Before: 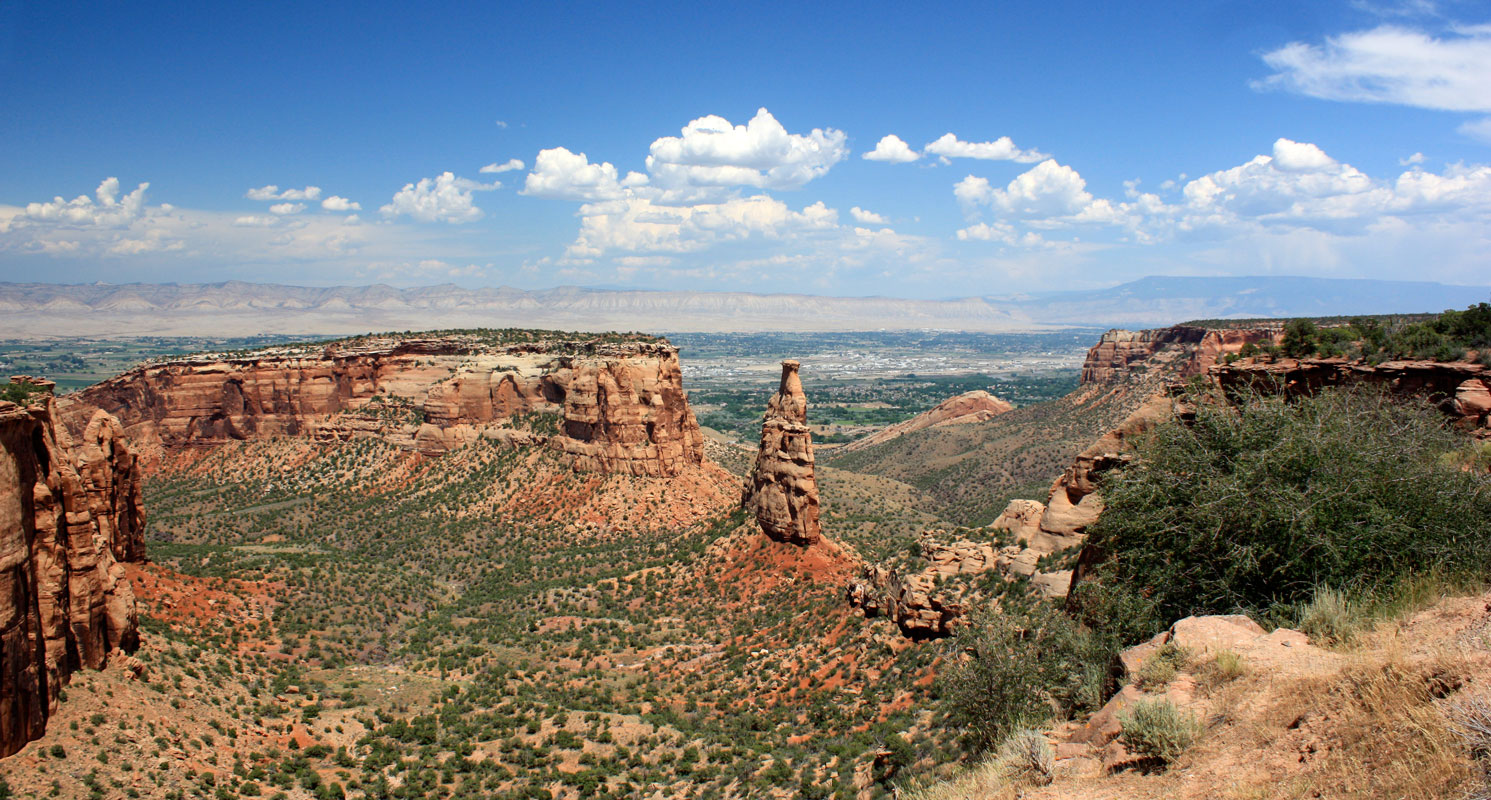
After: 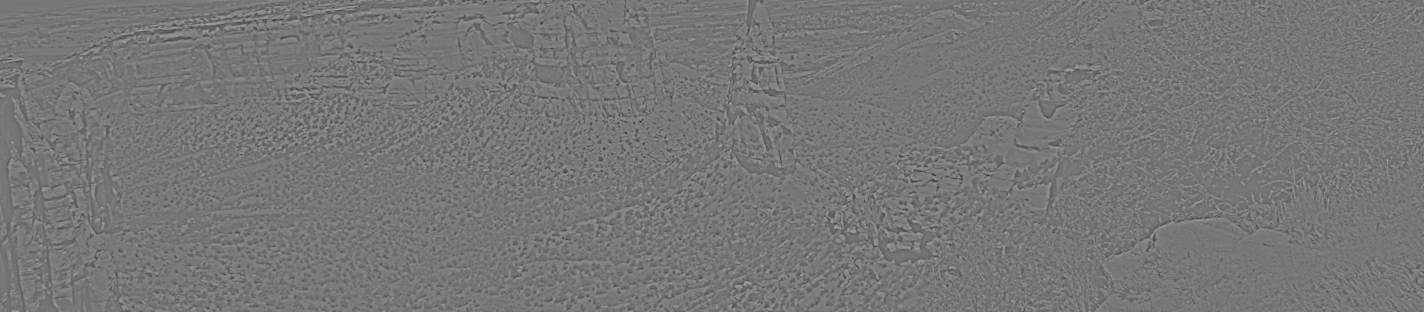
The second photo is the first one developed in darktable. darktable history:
crop: top 45.551%, bottom 12.262%
filmic rgb: black relative exposure -7.5 EV, white relative exposure 5 EV, hardness 3.31, contrast 1.3, contrast in shadows safe
highpass: sharpness 6%, contrast boost 7.63%
rotate and perspective: rotation -3.52°, crop left 0.036, crop right 0.964, crop top 0.081, crop bottom 0.919
exposure: black level correction 0, exposure 0.5 EV, compensate highlight preservation false
